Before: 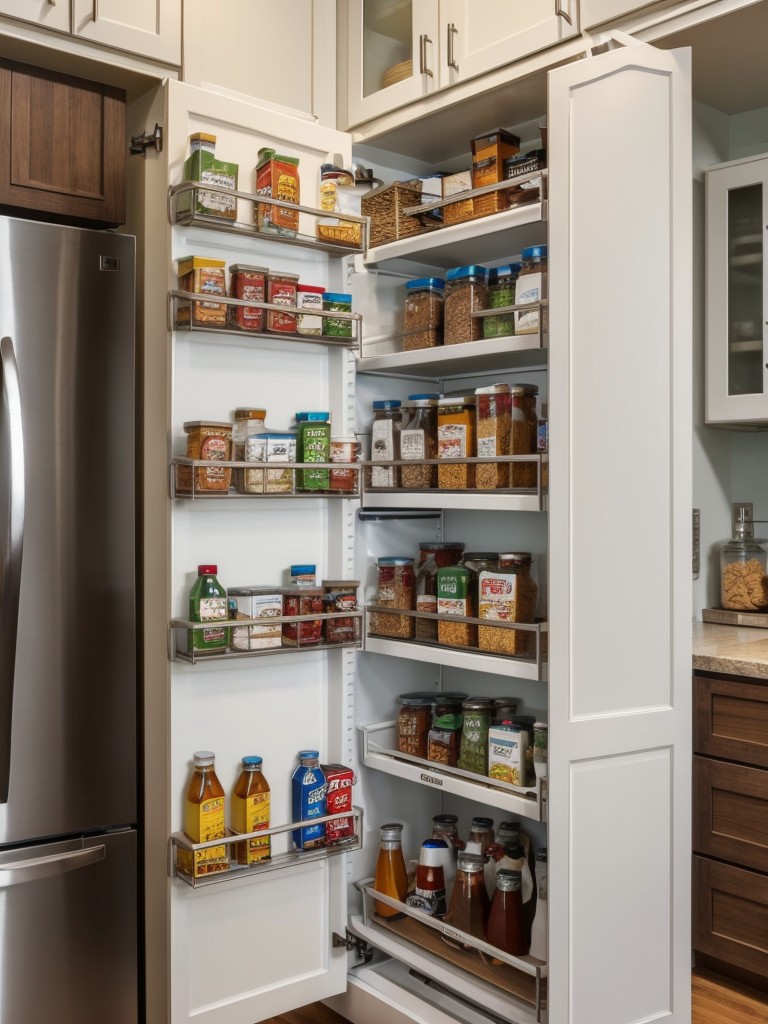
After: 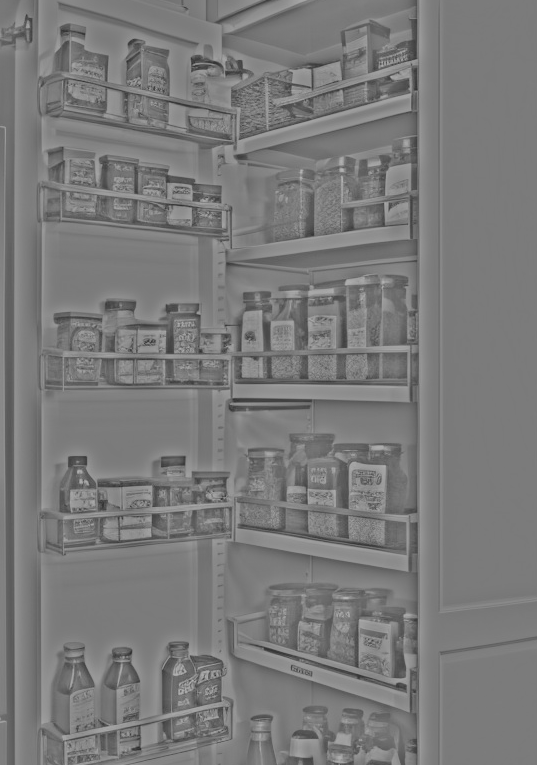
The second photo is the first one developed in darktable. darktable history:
highpass: sharpness 25.84%, contrast boost 14.94%
shadows and highlights: white point adjustment 0.1, highlights -70, soften with gaussian
crop and rotate: left 17.046%, top 10.659%, right 12.989%, bottom 14.553%
tone curve: curves: ch0 [(0, 0.023) (0.184, 0.168) (0.491, 0.519) (0.748, 0.765) (1, 0.919)]; ch1 [(0, 0) (0.179, 0.173) (0.322, 0.32) (0.424, 0.424) (0.496, 0.501) (0.563, 0.586) (0.761, 0.803) (1, 1)]; ch2 [(0, 0) (0.434, 0.447) (0.483, 0.487) (0.557, 0.541) (0.697, 0.68) (1, 1)], color space Lab, independent channels, preserve colors none
filmic rgb: black relative exposure -7.65 EV, white relative exposure 4.56 EV, hardness 3.61
monochrome: a 32, b 64, size 2.3
color balance rgb: shadows lift › hue 87.51°, highlights gain › chroma 1.62%, highlights gain › hue 55.1°, global offset › chroma 0.06%, global offset › hue 253.66°, linear chroma grading › global chroma 0.5%, perceptual saturation grading › global saturation 16.38%
